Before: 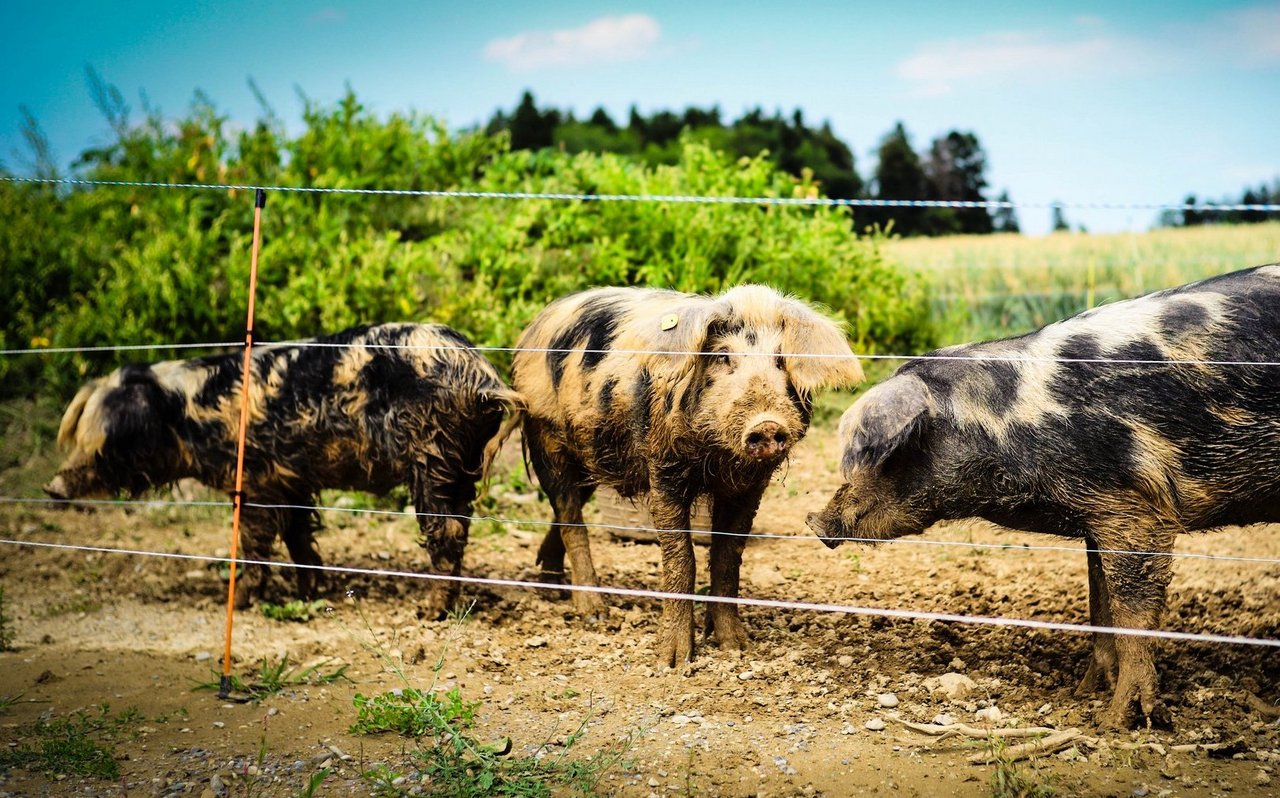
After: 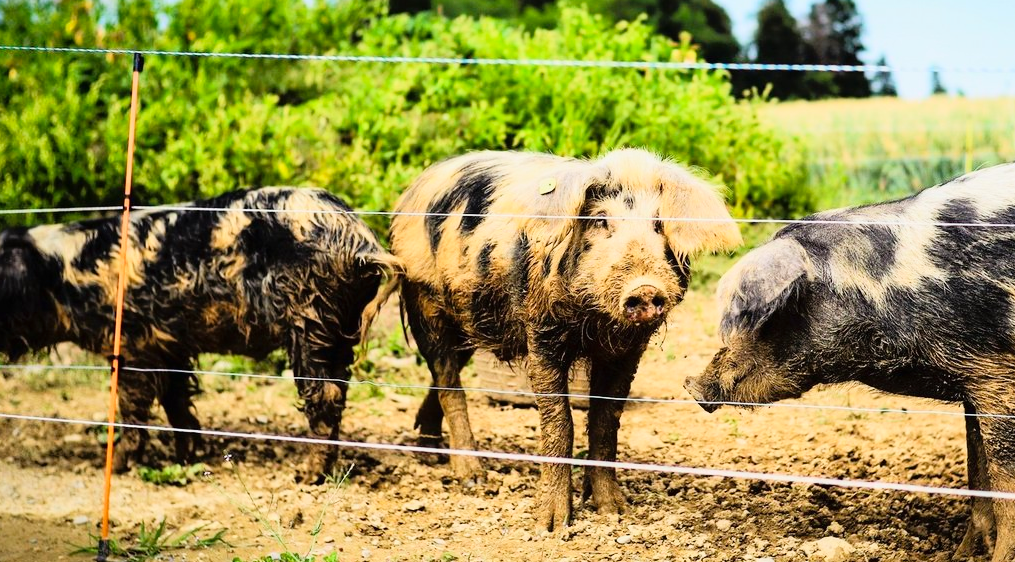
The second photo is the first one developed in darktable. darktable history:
tone curve: curves: ch0 [(0, 0.005) (0.103, 0.097) (0.18, 0.22) (0.4, 0.485) (0.5, 0.612) (0.668, 0.787) (0.823, 0.894) (1, 0.971)]; ch1 [(0, 0) (0.172, 0.123) (0.324, 0.253) (0.396, 0.388) (0.478, 0.461) (0.499, 0.498) (0.522, 0.528) (0.609, 0.686) (0.704, 0.818) (1, 1)]; ch2 [(0, 0) (0.411, 0.424) (0.496, 0.501) (0.515, 0.514) (0.555, 0.585) (0.641, 0.69) (1, 1)], color space Lab, linked channels, preserve colors none
crop: left 9.593%, top 17.13%, right 11.039%, bottom 12.354%
